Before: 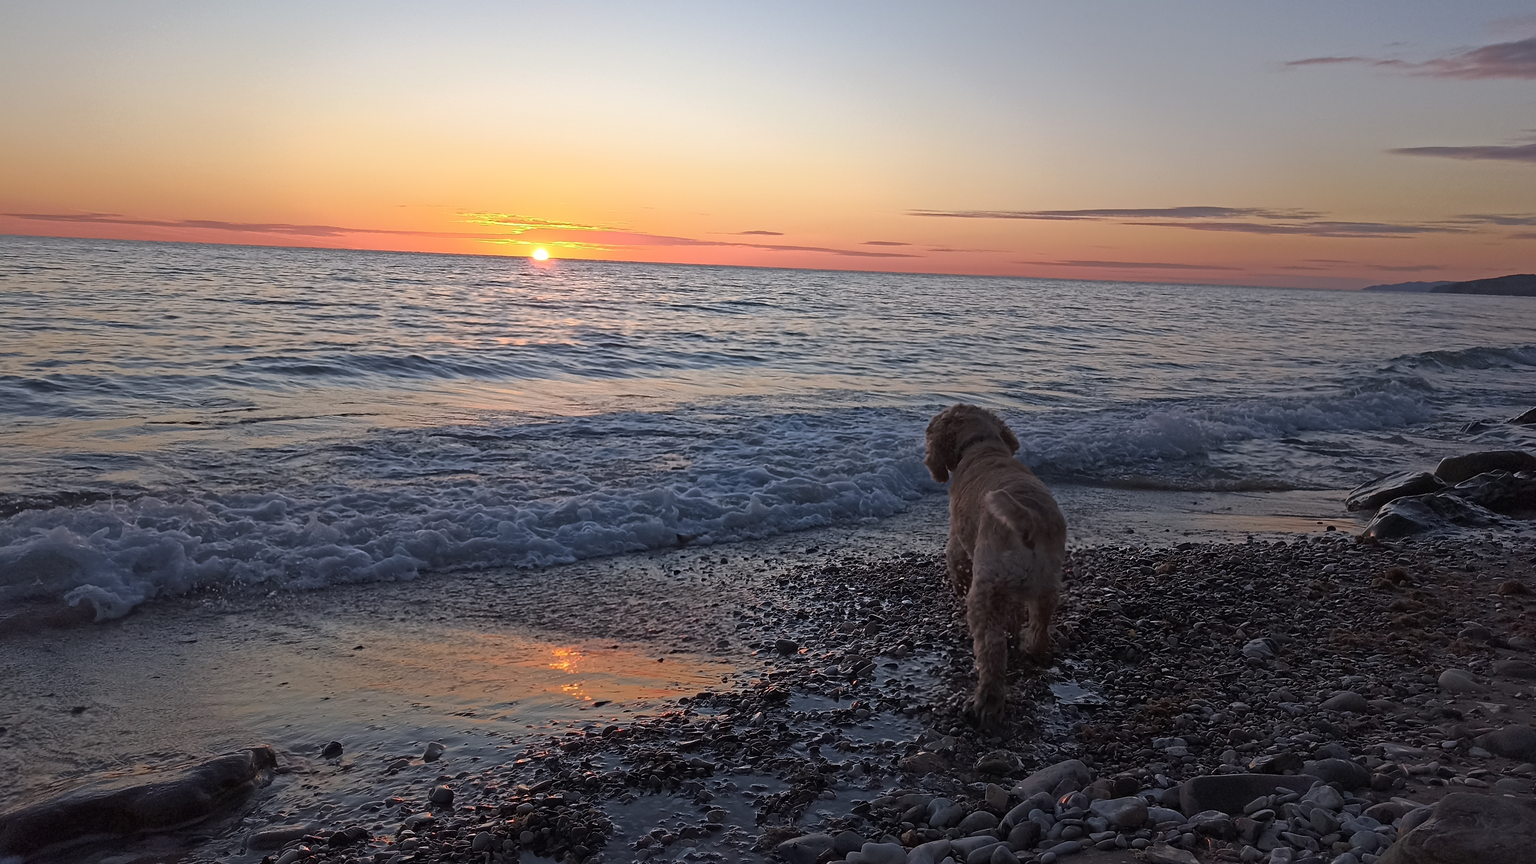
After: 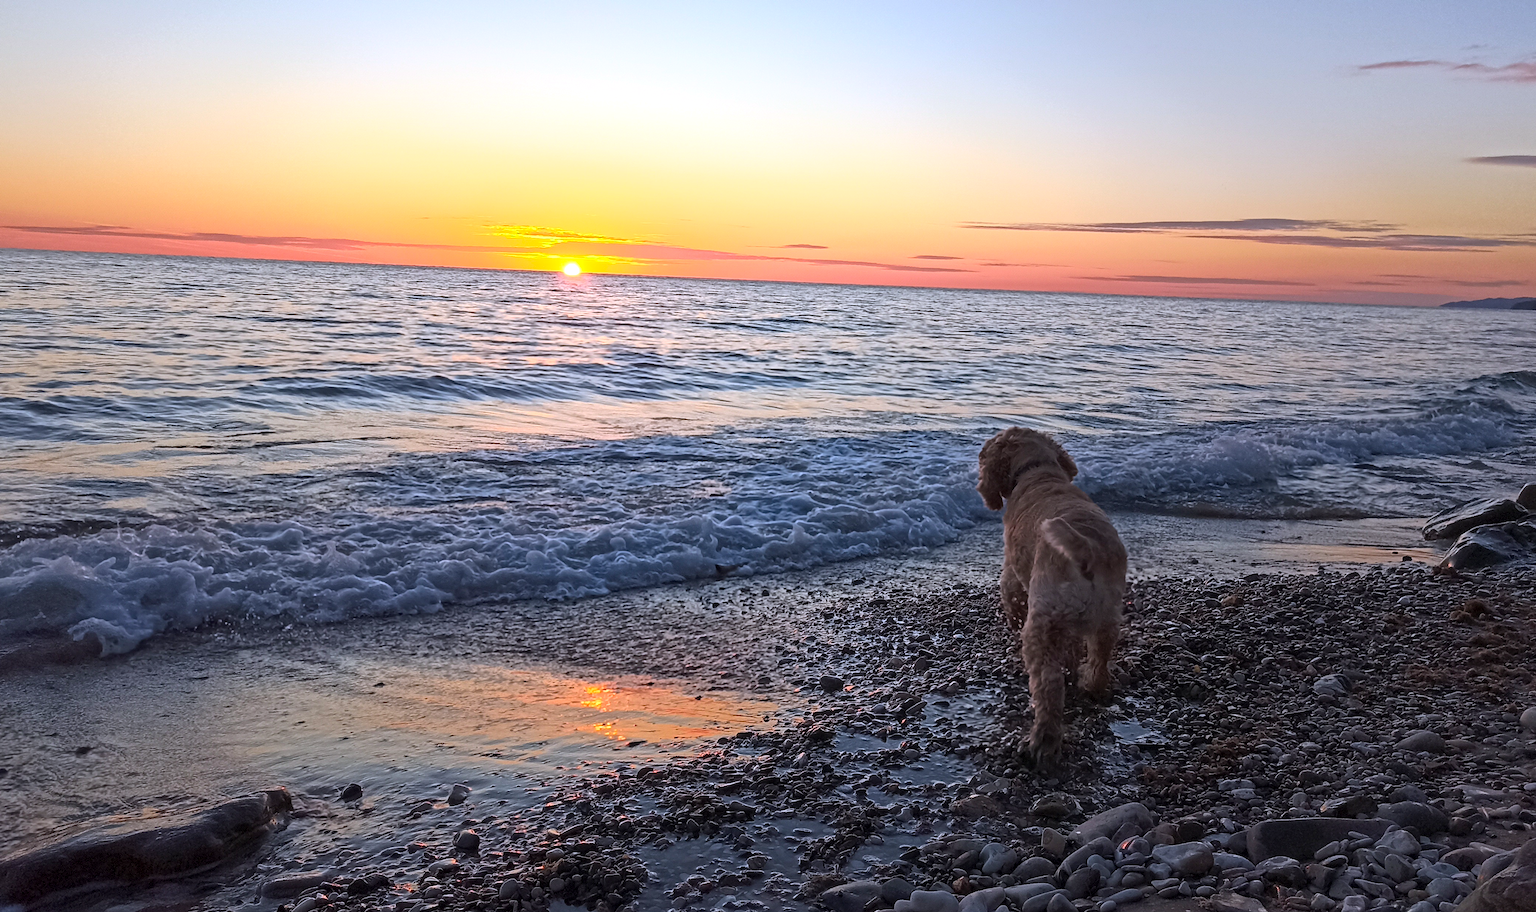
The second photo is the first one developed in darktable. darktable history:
local contrast: on, module defaults
color balance rgb: highlights gain › luminance 16.815%, highlights gain › chroma 2.887%, highlights gain › hue 260.84°, perceptual saturation grading › global saturation 19.729%
crop and rotate: left 0%, right 5.367%
contrast brightness saturation: contrast 0.197, brightness 0.158, saturation 0.216
